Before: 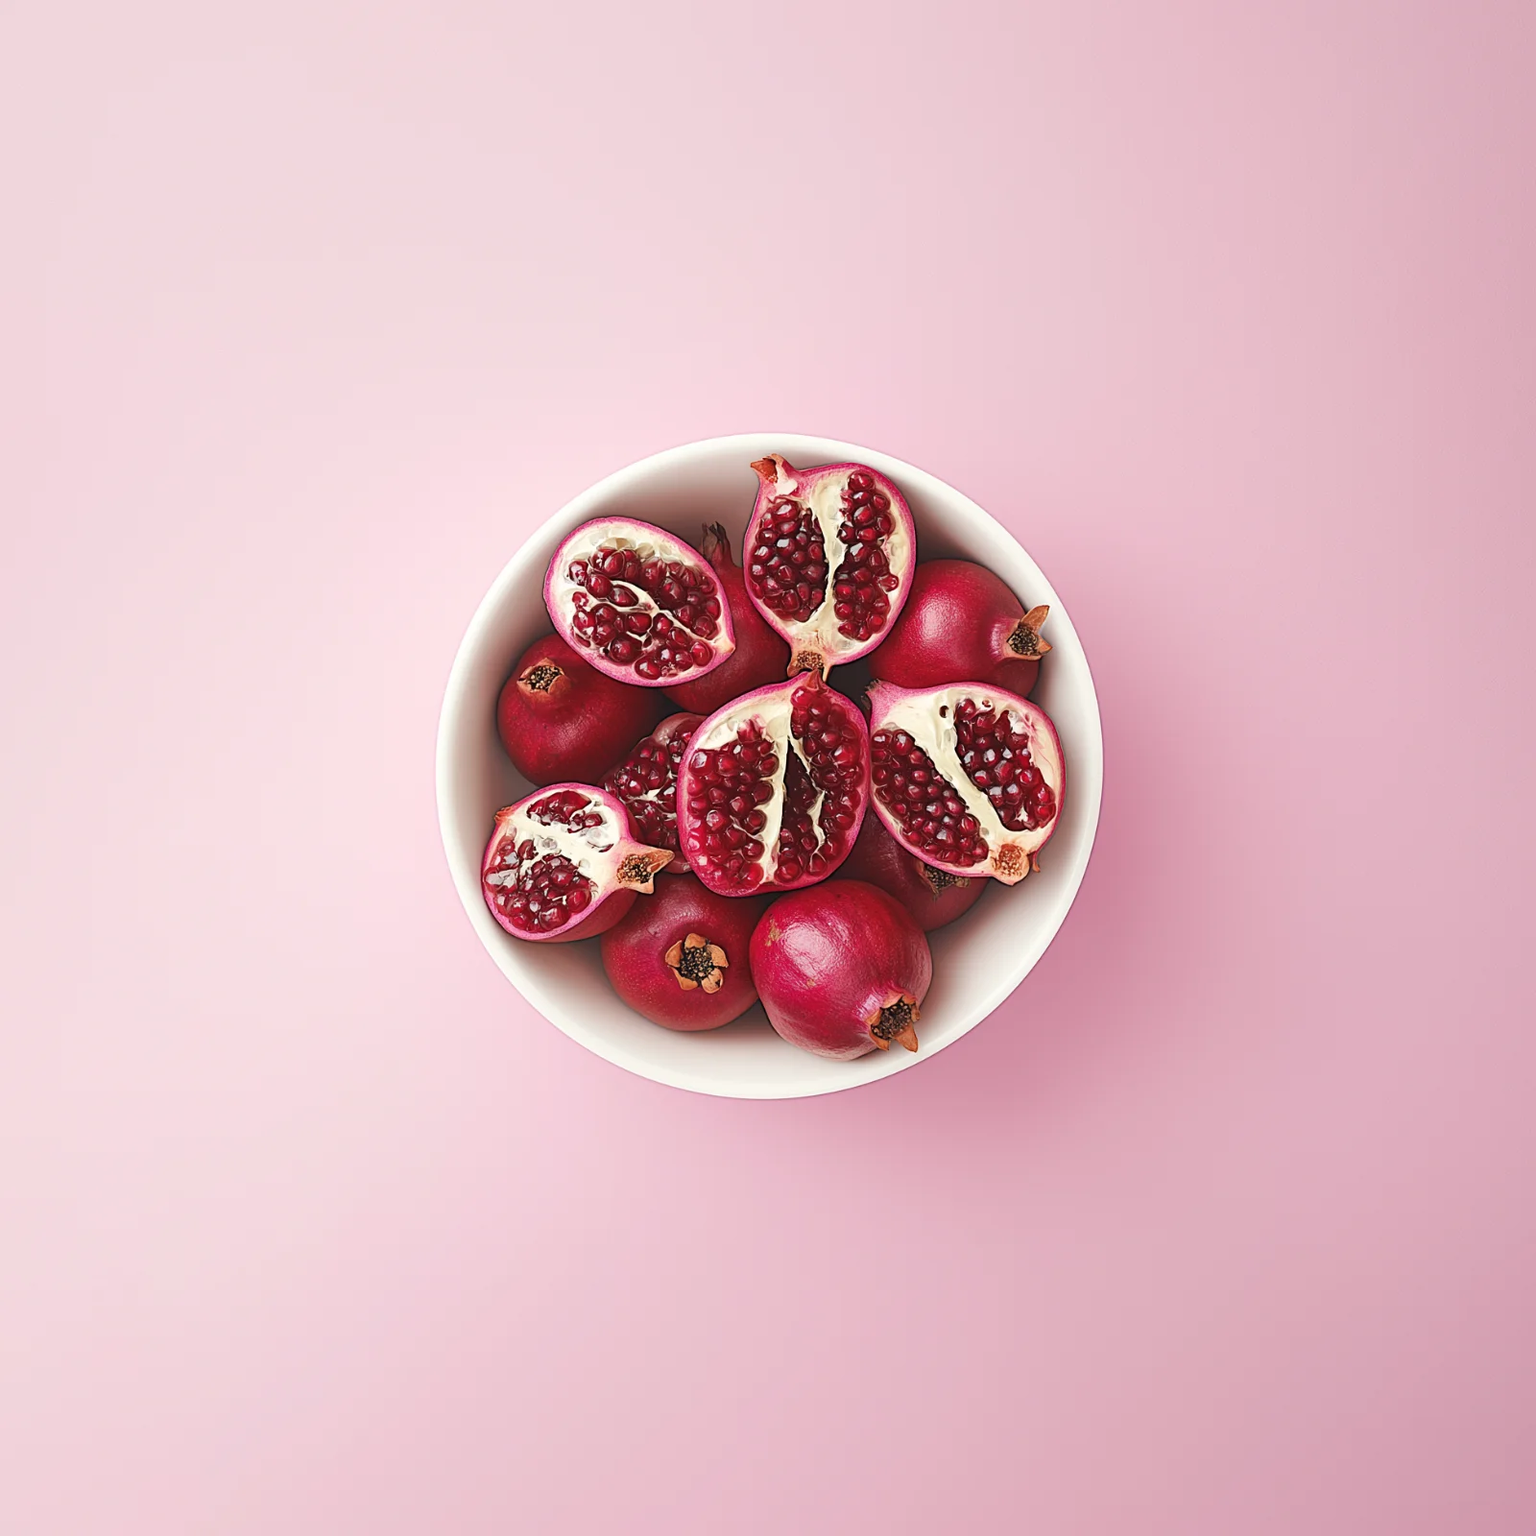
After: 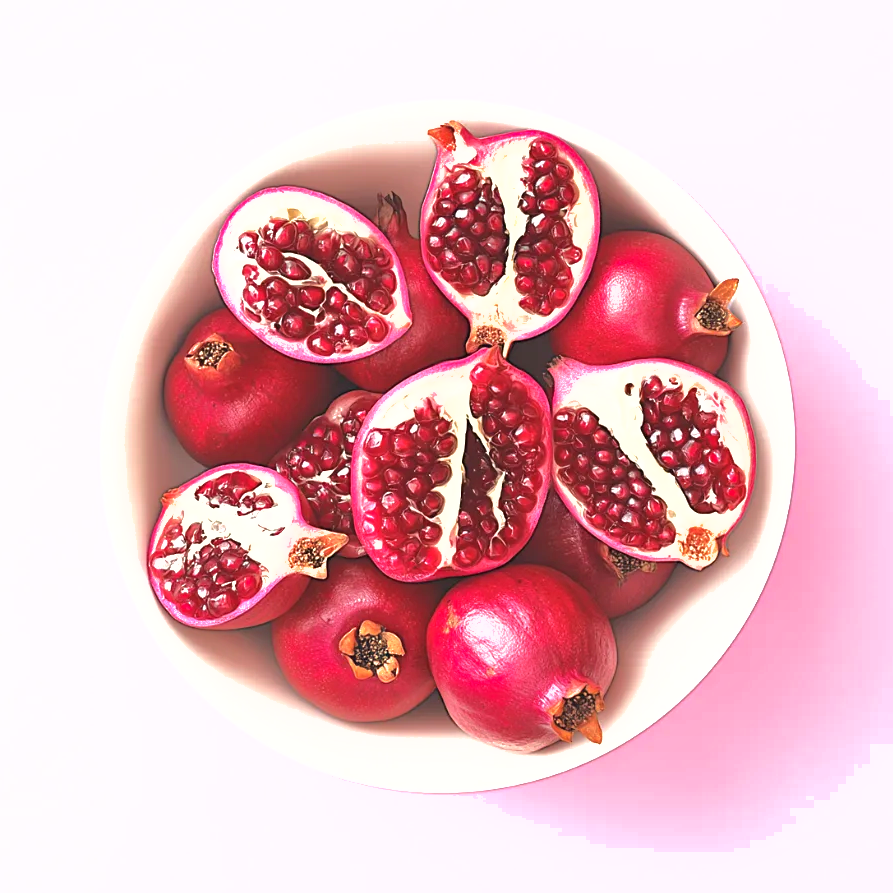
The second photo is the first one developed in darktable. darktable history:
crop and rotate: left 22.13%, top 22.054%, right 22.026%, bottom 22.102%
exposure: black level correction 0, exposure 1.1 EV, compensate exposure bias true, compensate highlight preservation false
shadows and highlights: shadows 30
